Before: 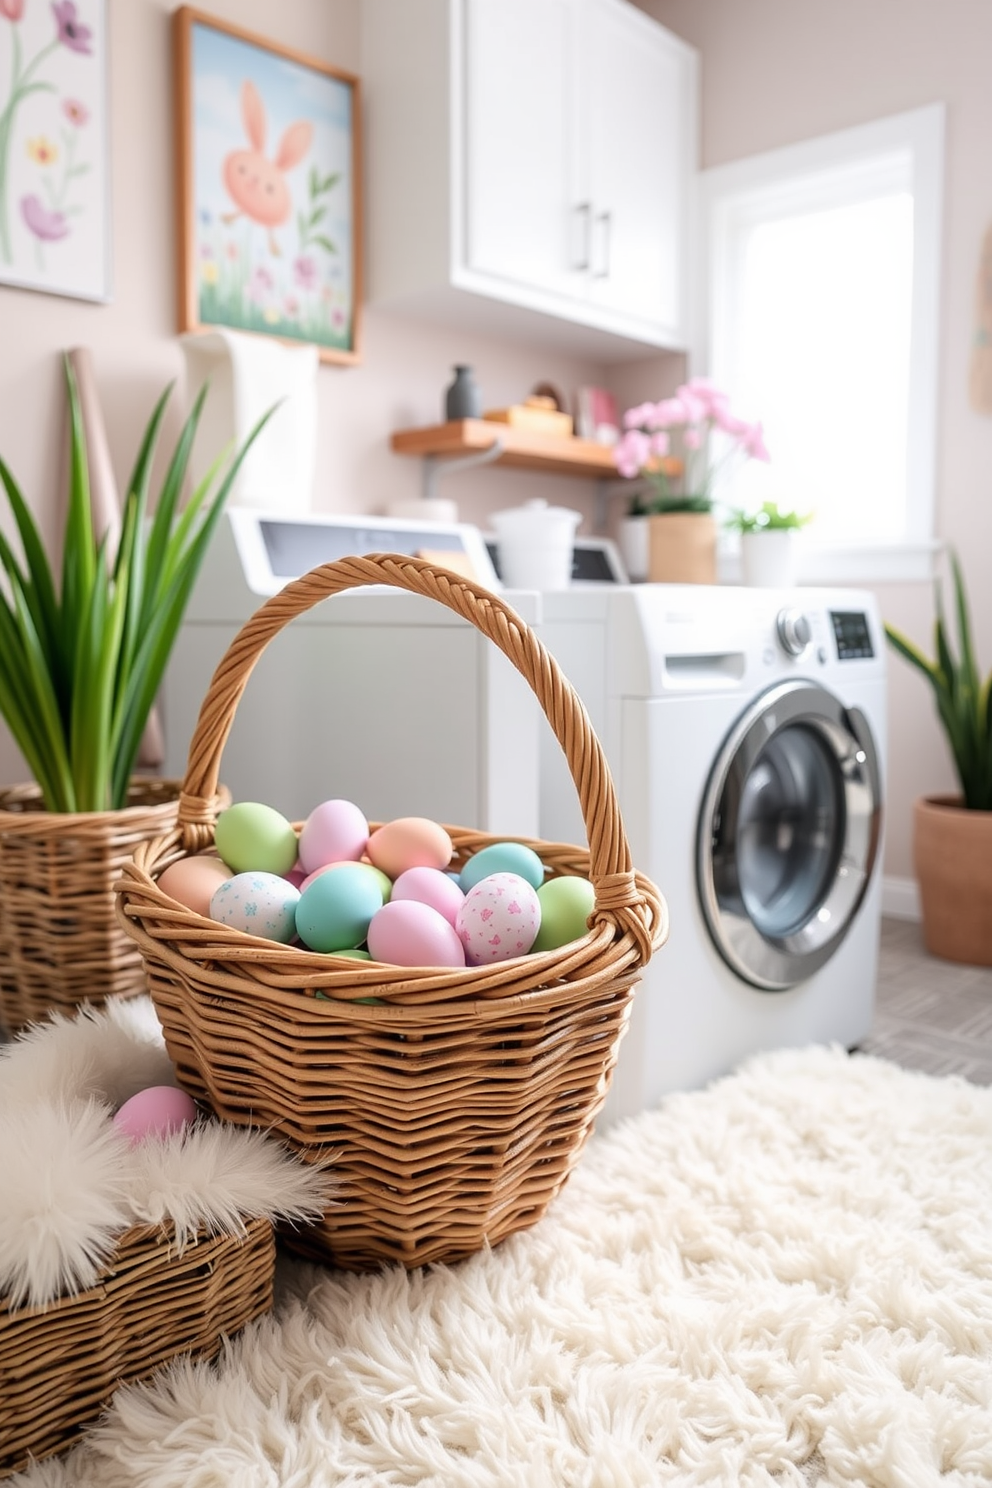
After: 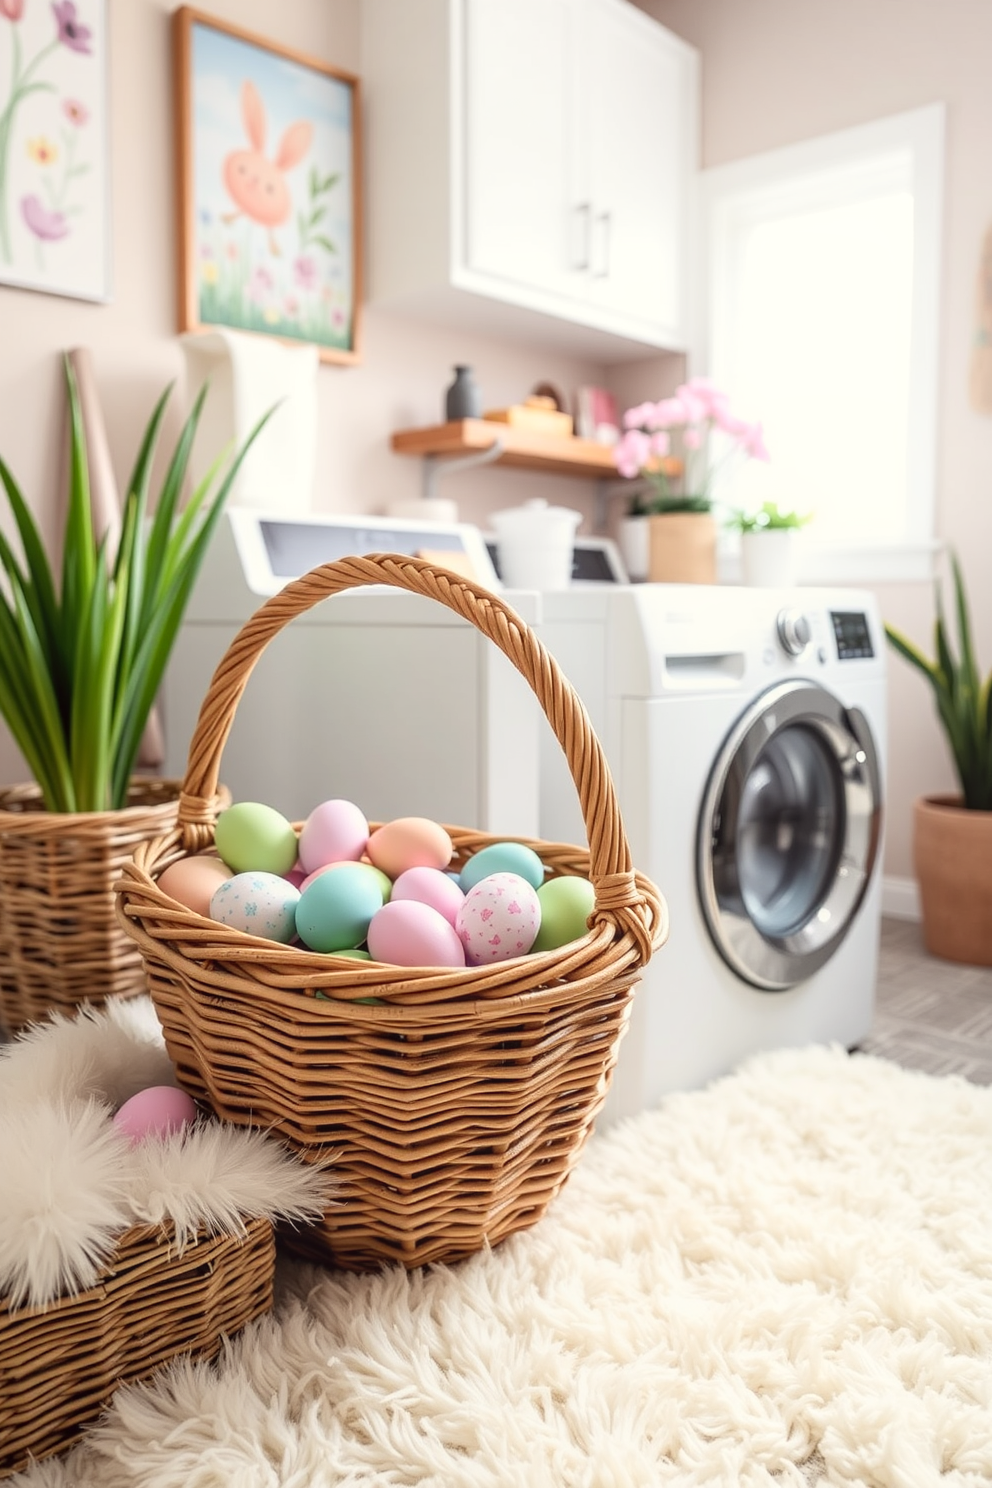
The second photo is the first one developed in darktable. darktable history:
local contrast: detail 110%
shadows and highlights: shadows -1.41, highlights 38.2
color correction: highlights a* -0.893, highlights b* 4.48, shadows a* 3.53
